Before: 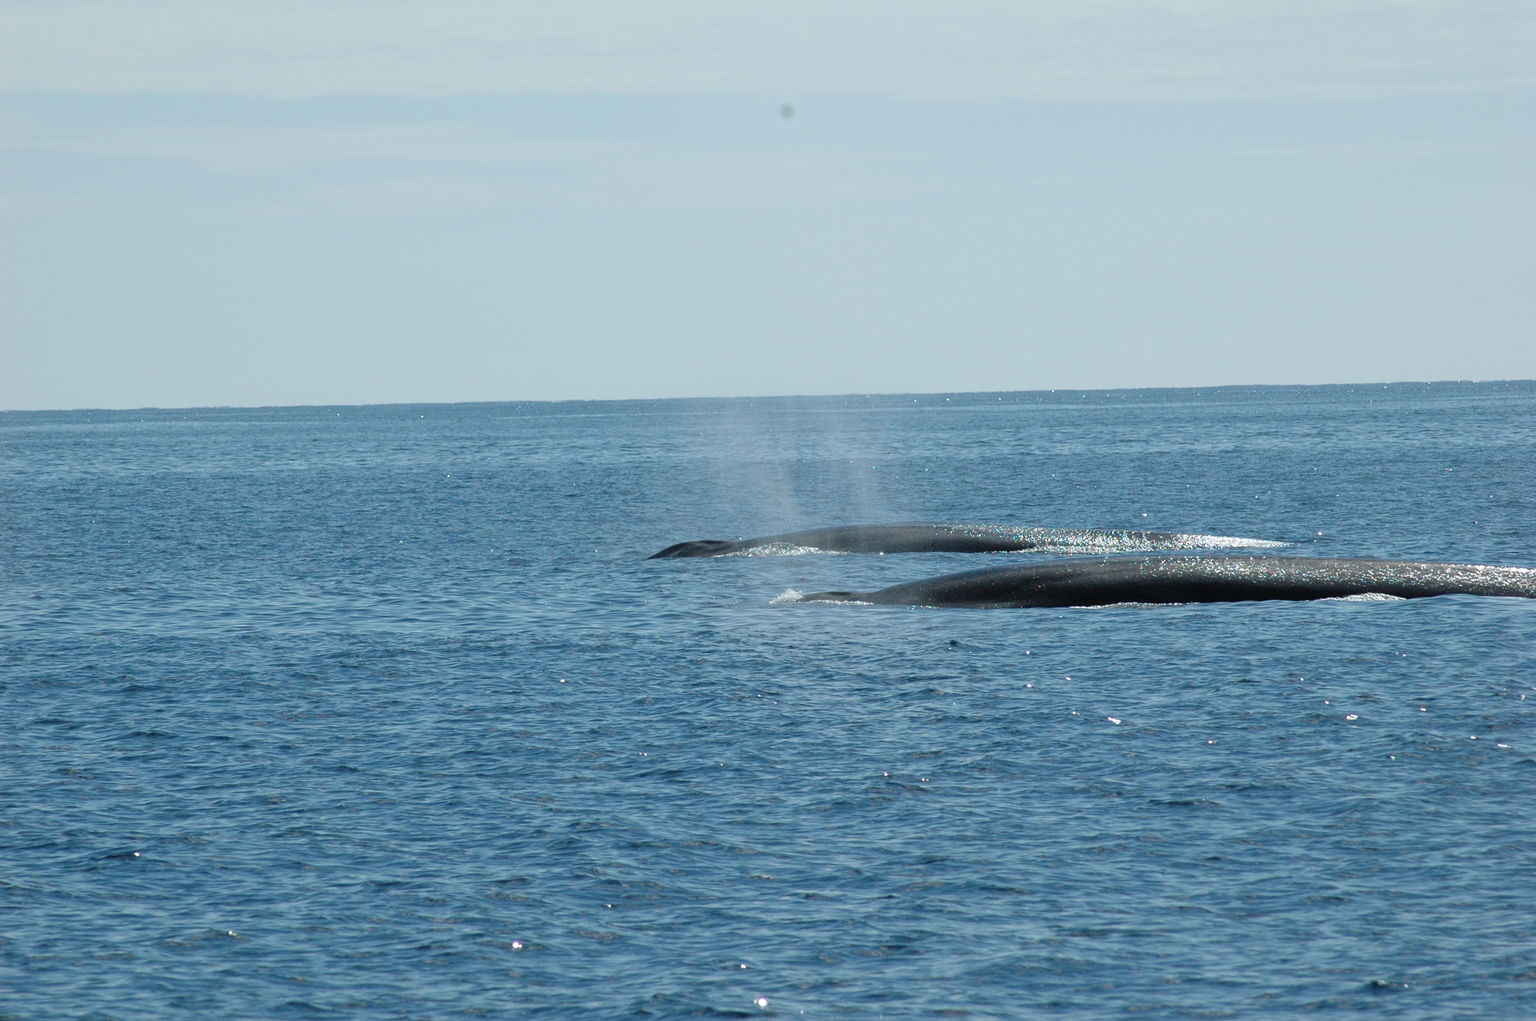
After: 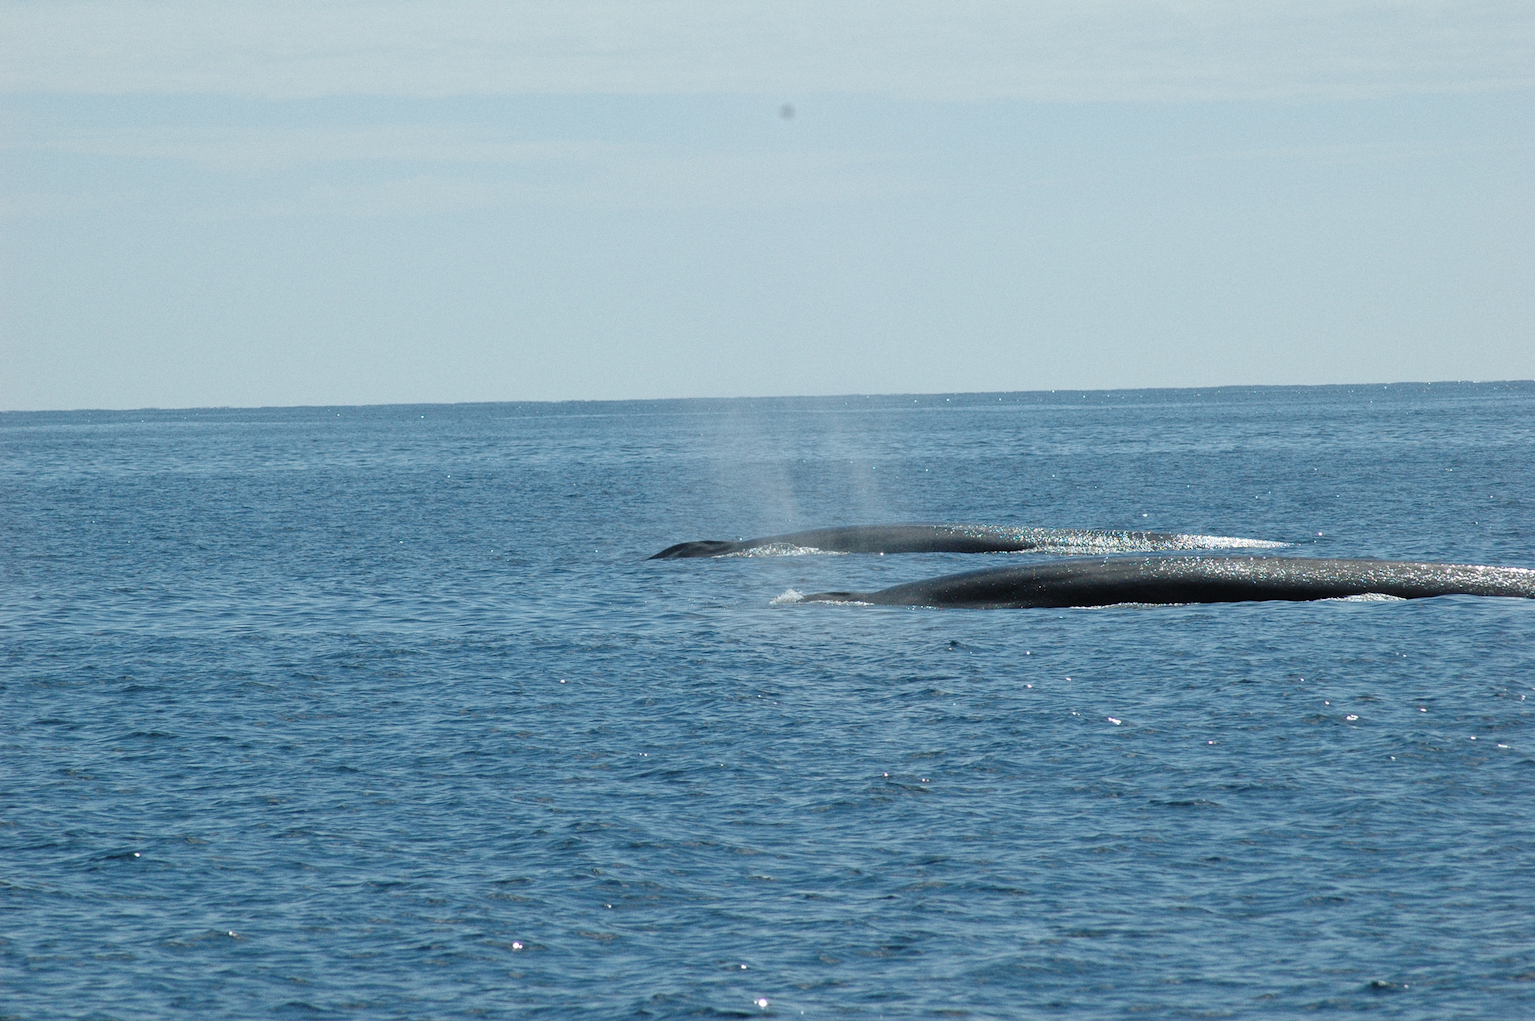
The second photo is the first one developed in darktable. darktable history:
white balance: emerald 1
grain: coarseness 0.09 ISO
